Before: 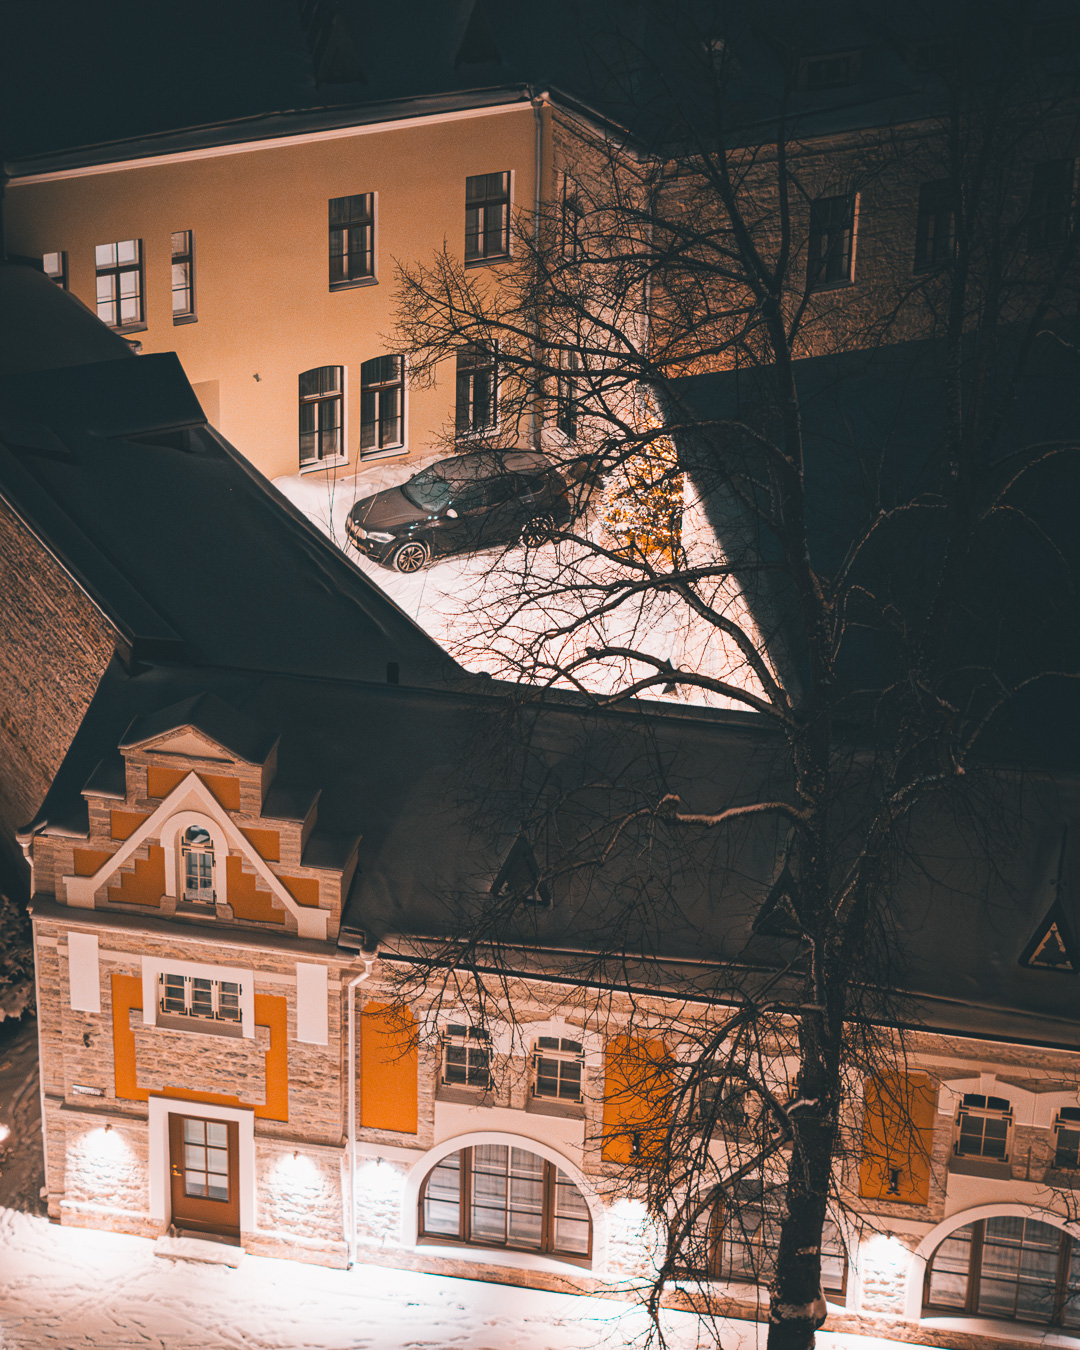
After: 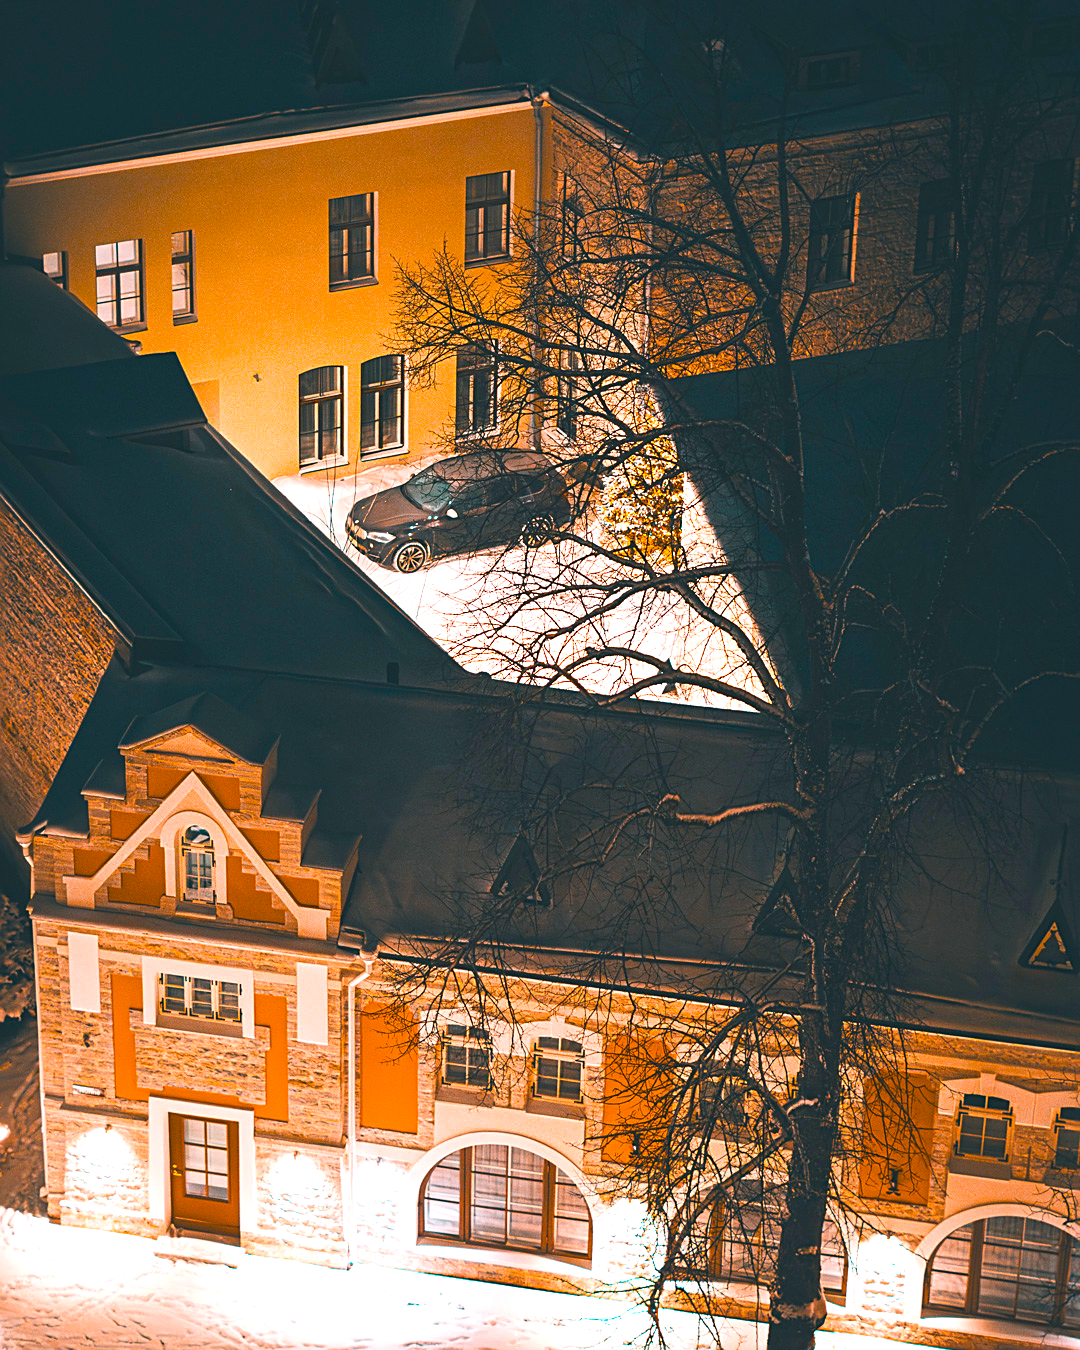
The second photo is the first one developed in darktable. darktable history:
exposure: exposure 0.493 EV, compensate highlight preservation false
color balance rgb: linear chroma grading › global chroma 15.607%, perceptual saturation grading › global saturation 50.067%
sharpen: on, module defaults
